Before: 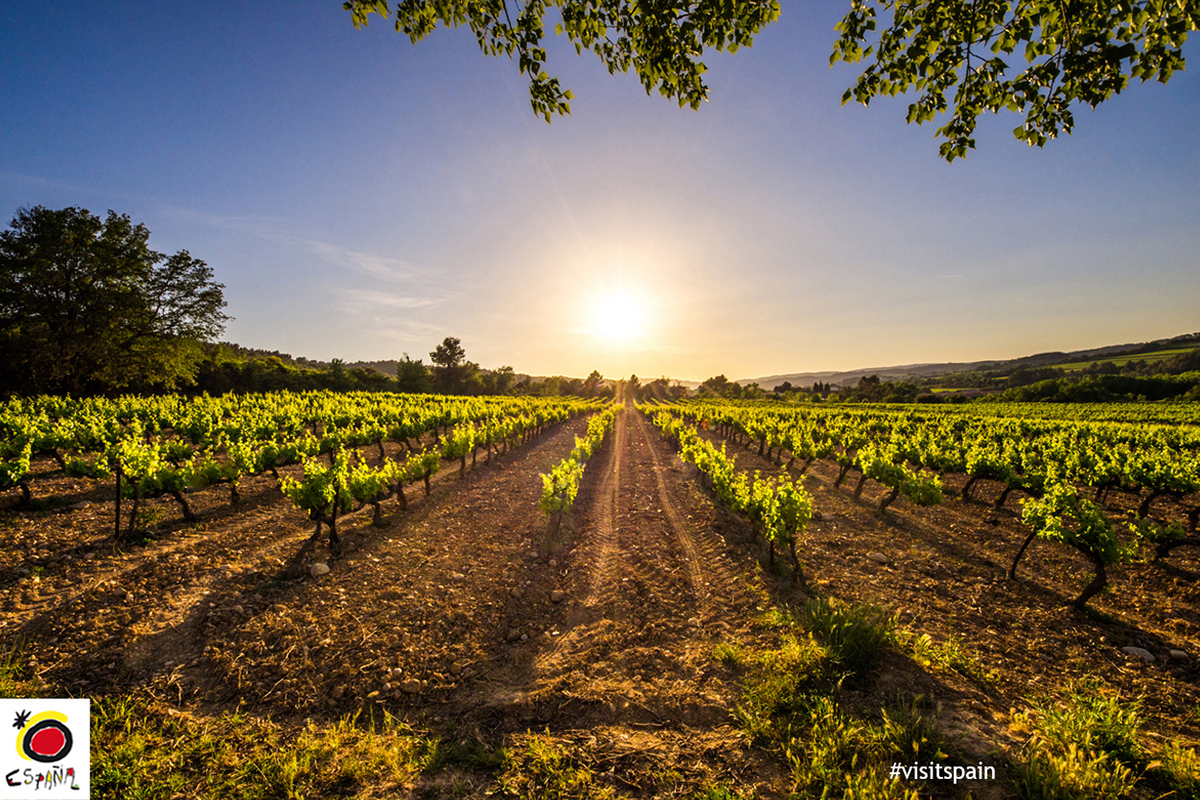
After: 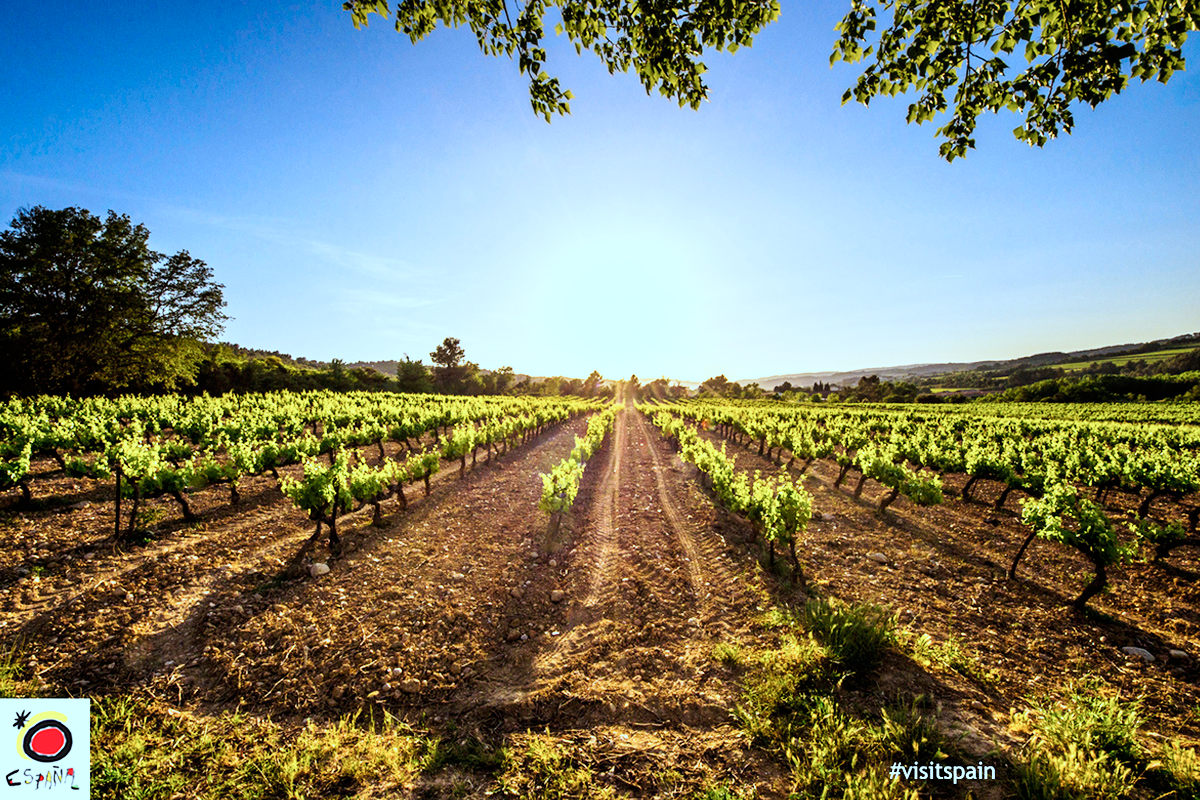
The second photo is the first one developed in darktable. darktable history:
color correction: highlights a* -9.35, highlights b* -23.15
base curve: curves: ch0 [(0, 0) (0.005, 0.002) (0.15, 0.3) (0.4, 0.7) (0.75, 0.95) (1, 1)], preserve colors none
